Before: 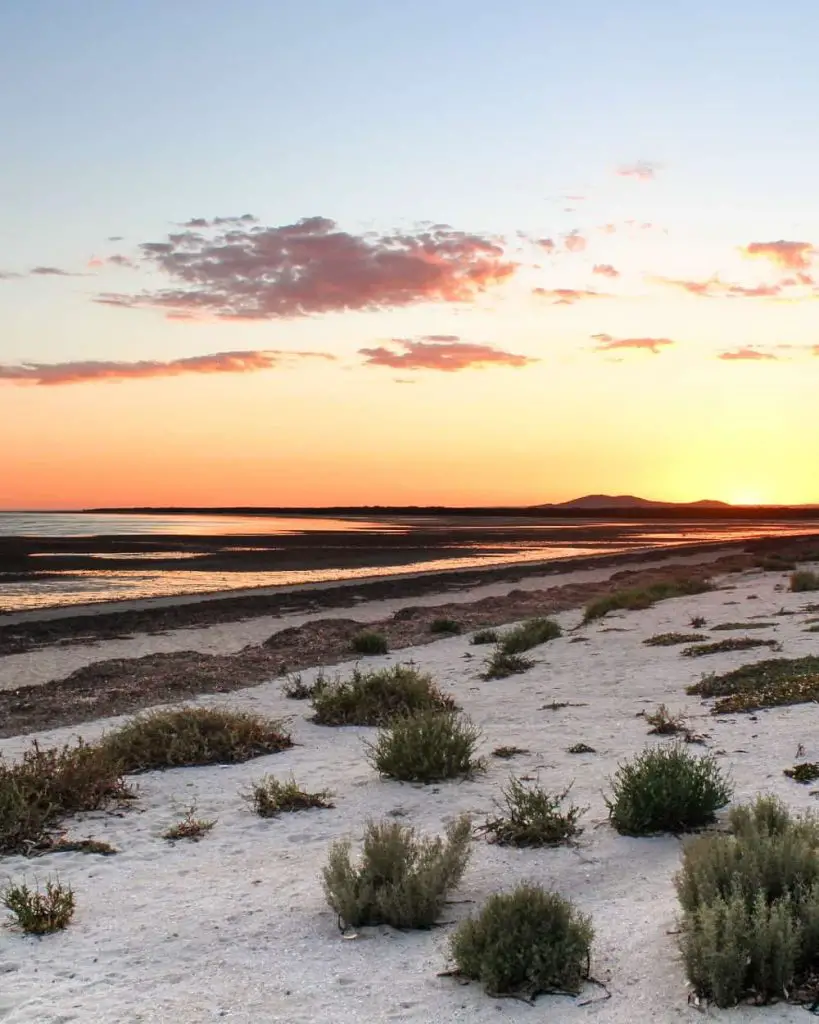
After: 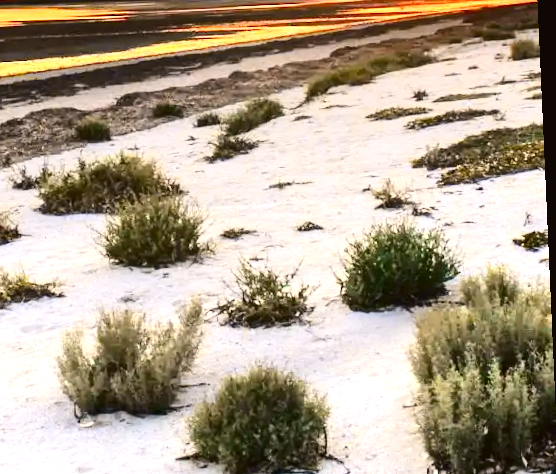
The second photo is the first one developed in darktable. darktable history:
rotate and perspective: rotation -2.56°, automatic cropping off
tone curve: curves: ch0 [(0.003, 0.023) (0.071, 0.052) (0.236, 0.197) (0.466, 0.557) (0.631, 0.764) (0.806, 0.906) (1, 1)]; ch1 [(0, 0) (0.262, 0.227) (0.417, 0.386) (0.469, 0.467) (0.502, 0.51) (0.528, 0.521) (0.573, 0.555) (0.605, 0.621) (0.644, 0.671) (0.686, 0.728) (0.994, 0.987)]; ch2 [(0, 0) (0.262, 0.188) (0.385, 0.353) (0.427, 0.424) (0.495, 0.502) (0.531, 0.555) (0.583, 0.632) (0.644, 0.748) (1, 1)], color space Lab, independent channels, preserve colors none
crop and rotate: left 35.509%, top 50.238%, bottom 4.934%
exposure: black level correction 0, exposure 1.2 EV, compensate highlight preservation false
